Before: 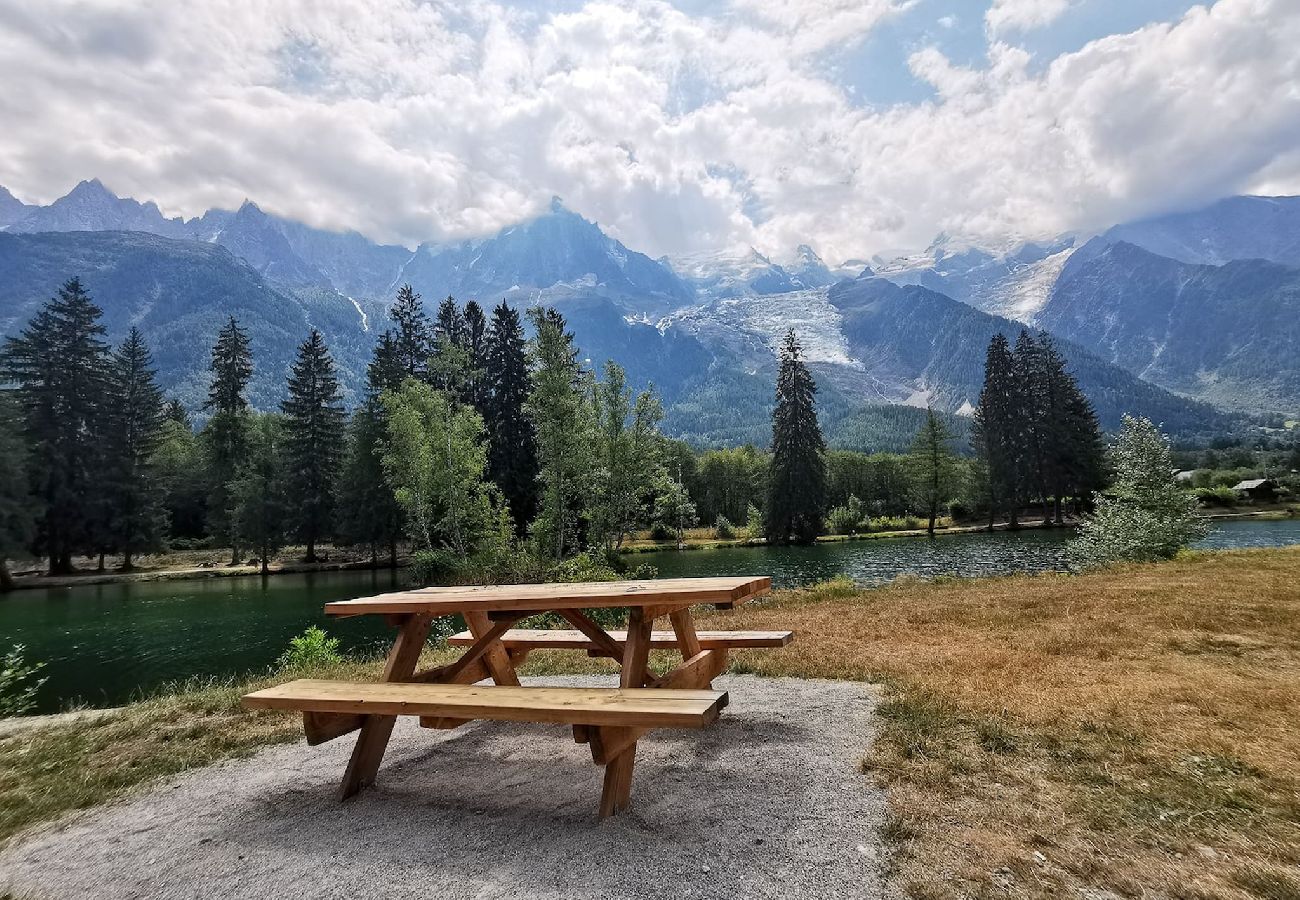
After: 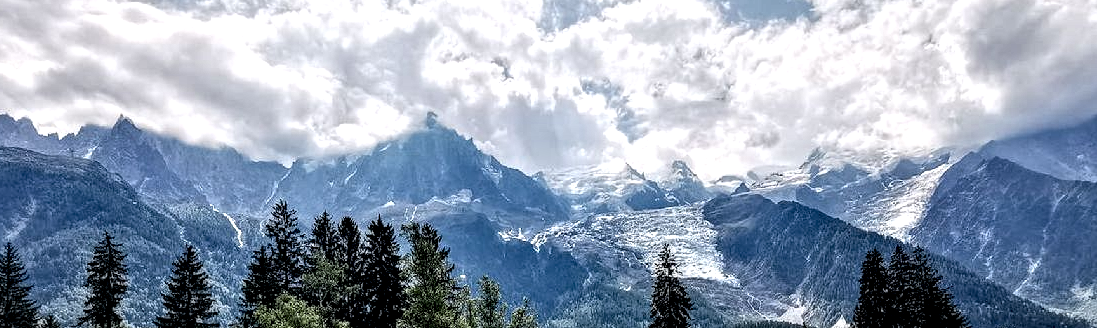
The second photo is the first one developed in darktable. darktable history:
crop and rotate: left 9.691%, top 9.396%, right 5.899%, bottom 54.133%
local contrast: shadows 157%, detail 227%
